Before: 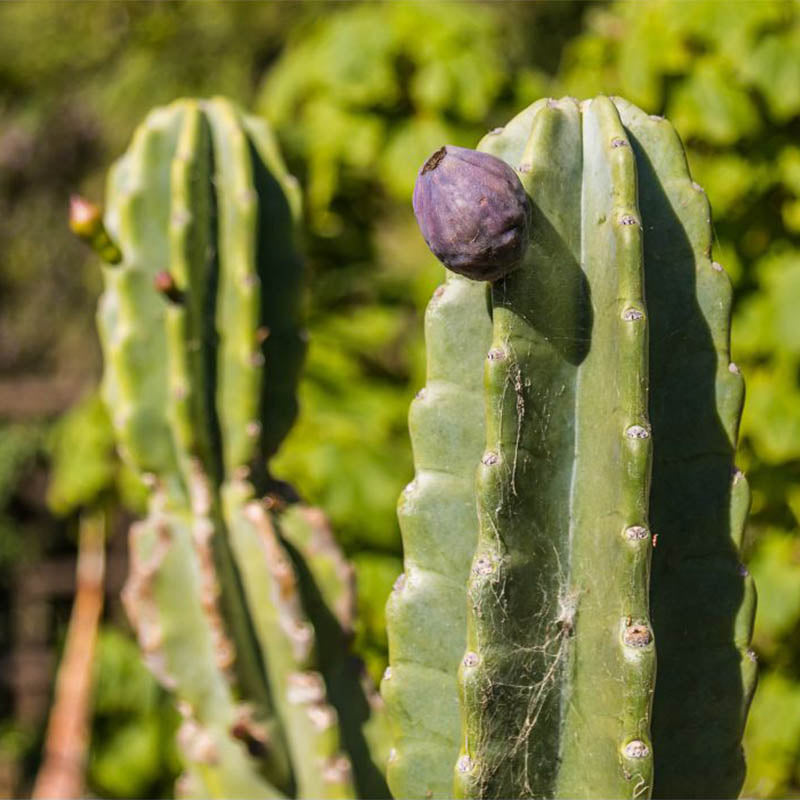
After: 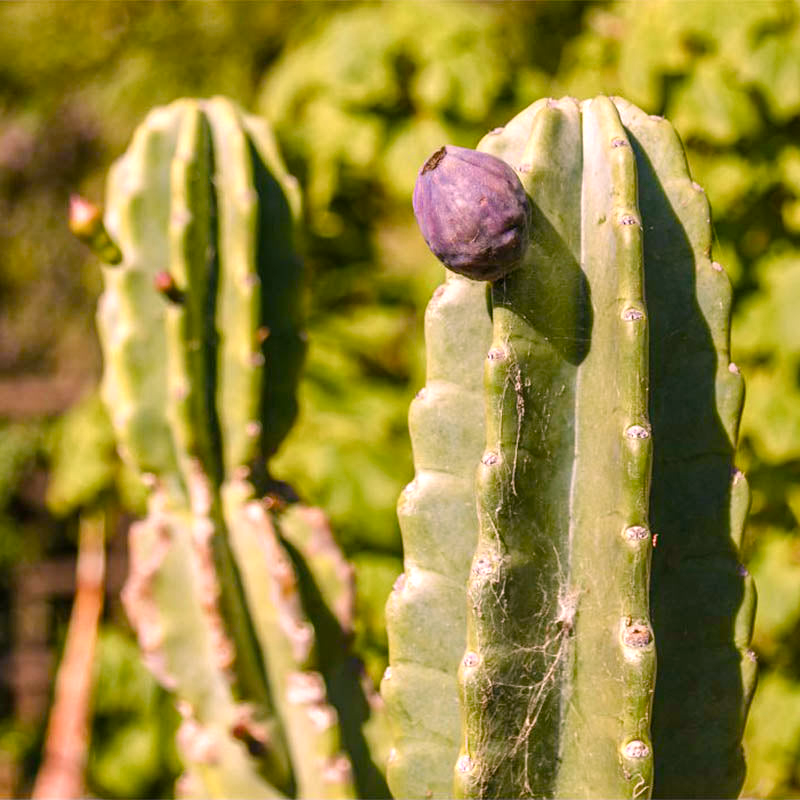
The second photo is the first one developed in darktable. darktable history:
color correction: highlights a* 14.52, highlights b* 4.84
color balance rgb: perceptual saturation grading › global saturation 20%, perceptual saturation grading › highlights -50%, perceptual saturation grading › shadows 30%, perceptual brilliance grading › global brilliance 10%, perceptual brilliance grading › shadows 15%
white balance: emerald 1
